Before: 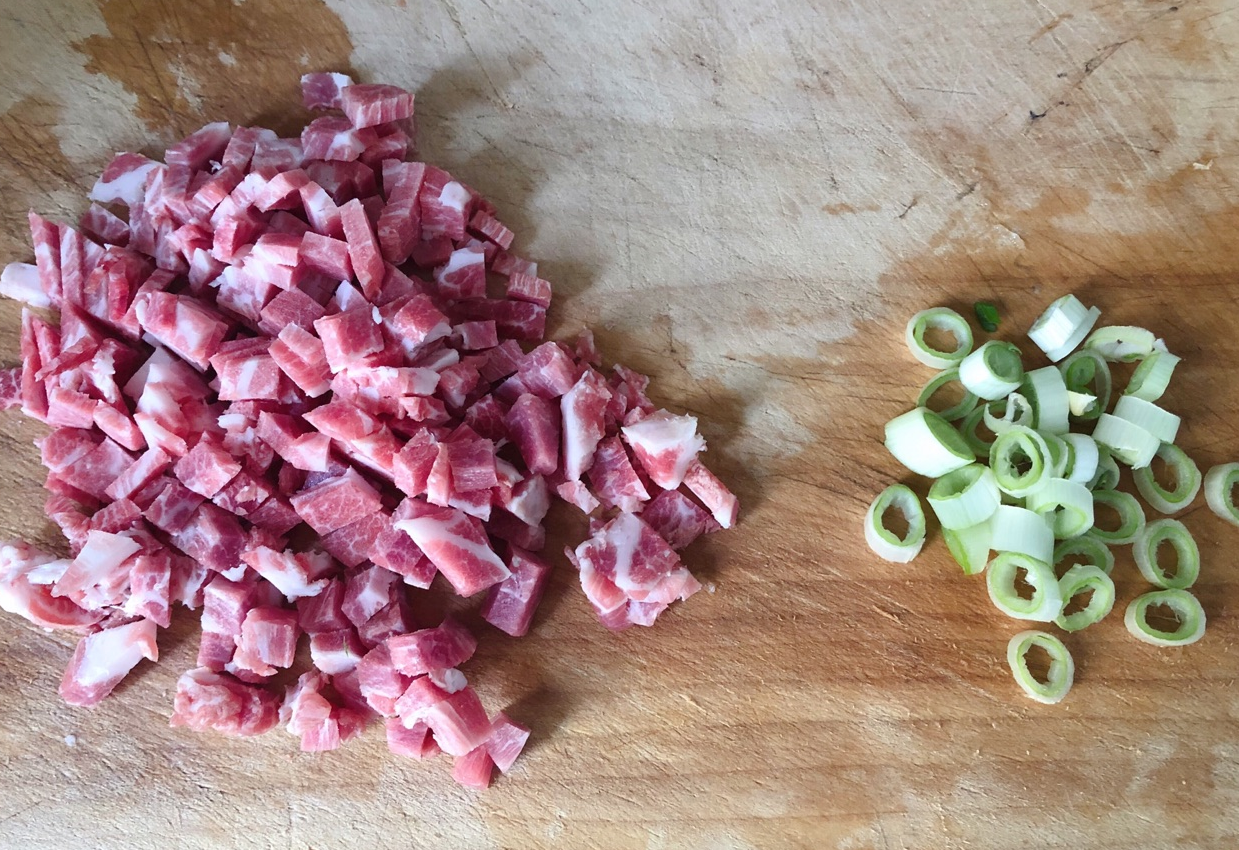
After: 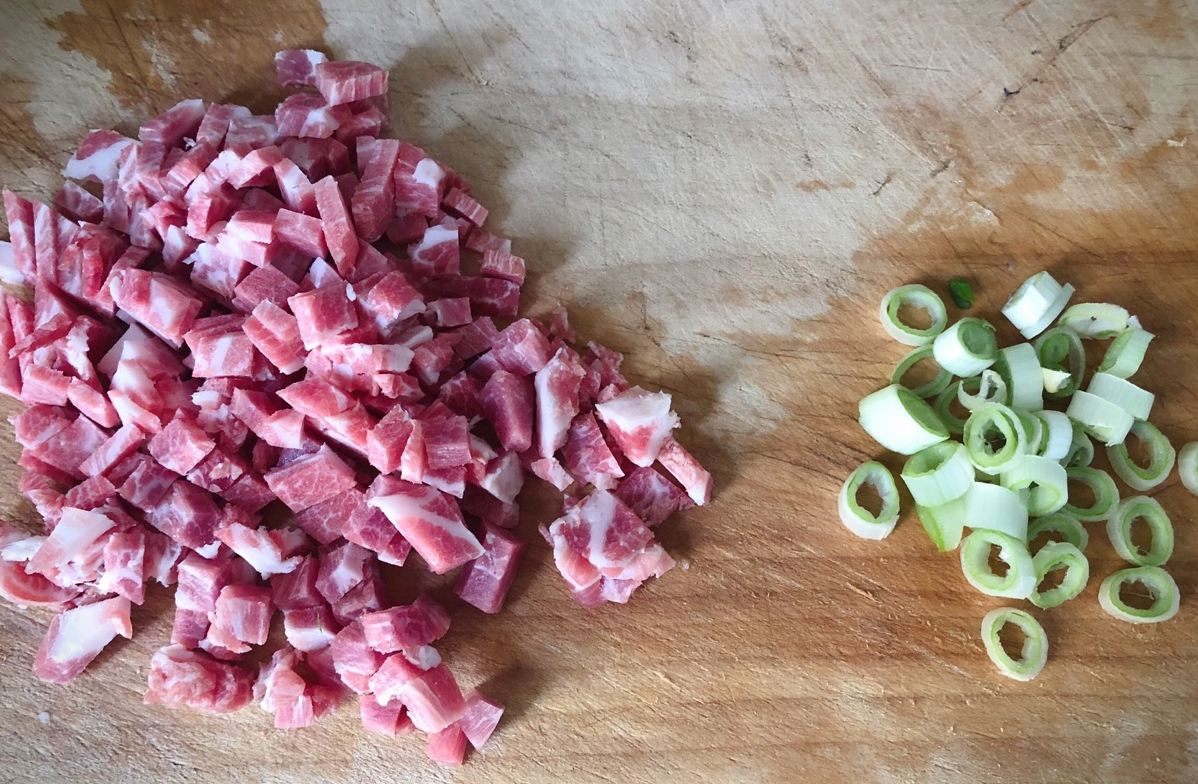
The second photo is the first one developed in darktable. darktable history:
crop: left 2.169%, top 2.749%, right 1.12%, bottom 4.934%
vignetting: fall-off start 99.34%, brightness -0.598, saturation 0.001, width/height ratio 1.31
